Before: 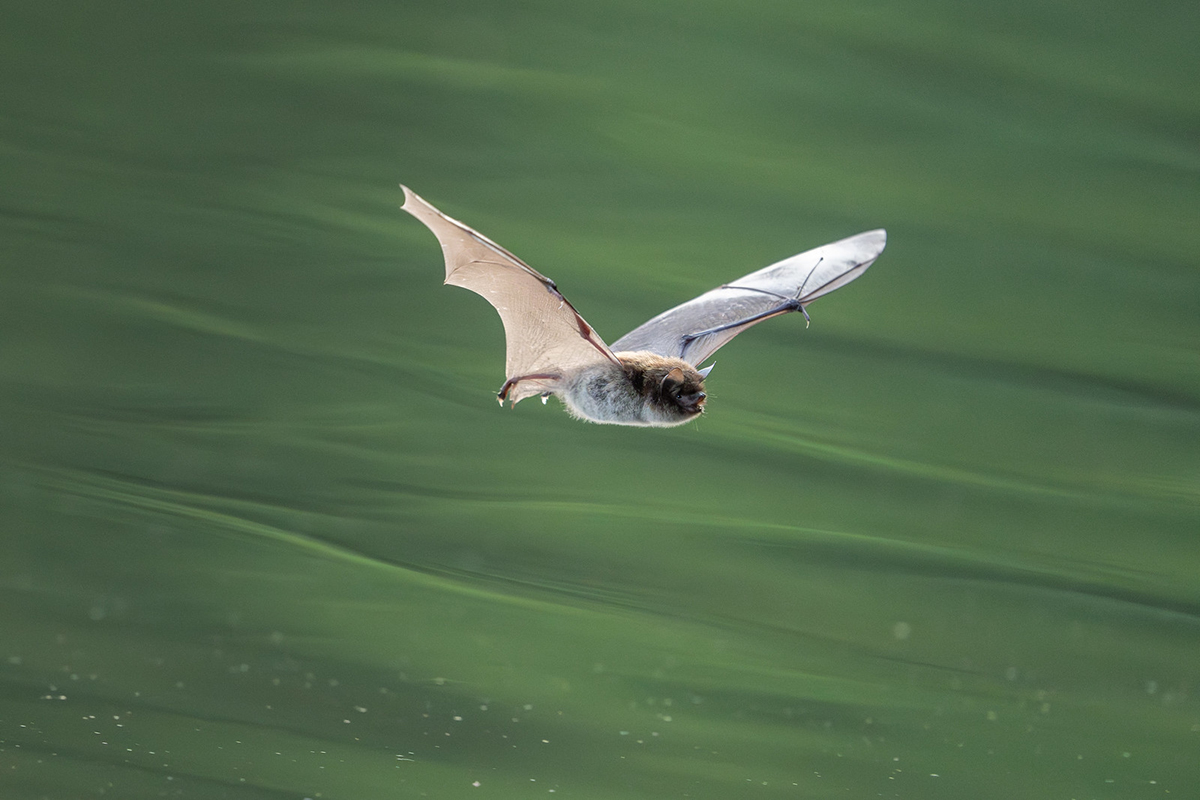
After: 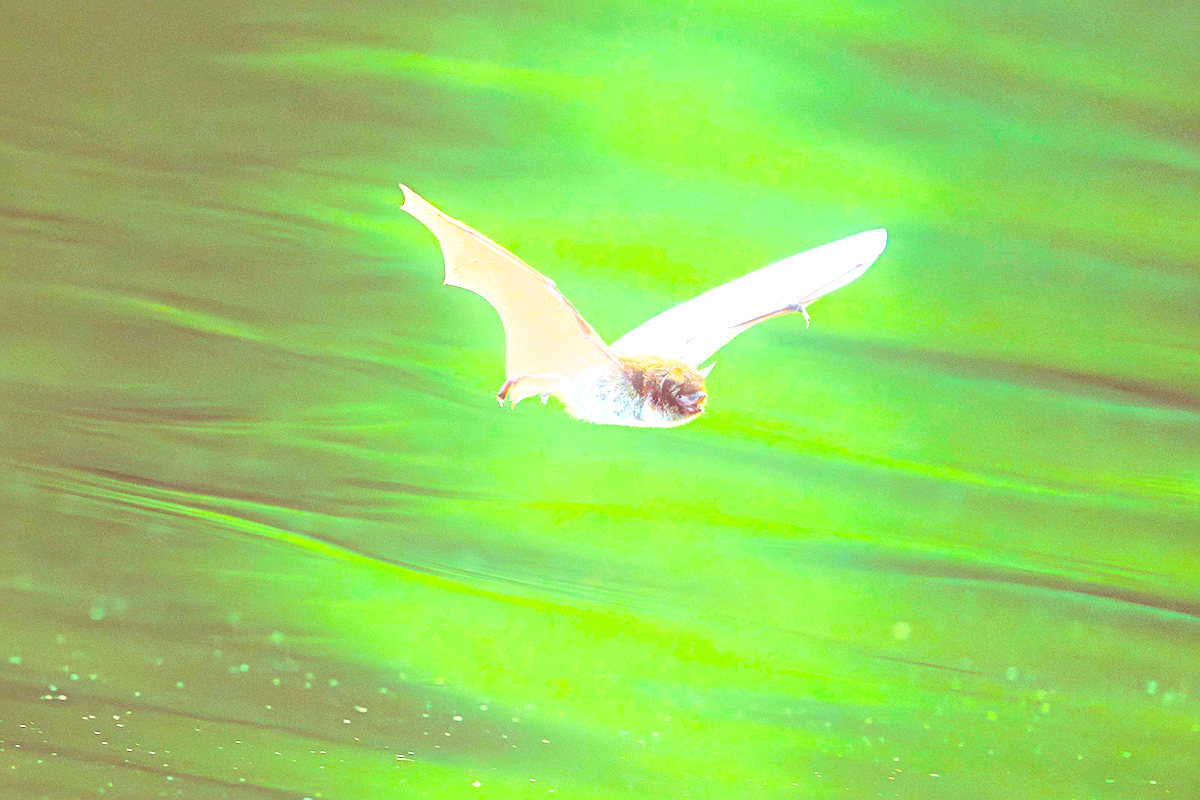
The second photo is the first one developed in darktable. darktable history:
color balance rgb: linear chroma grading › global chroma 25%, perceptual saturation grading › global saturation 40%, perceptual brilliance grading › global brilliance 30%, global vibrance 40%
sharpen: radius 4
bloom: size 5%, threshold 95%, strength 15%
base curve: curves: ch0 [(0, 0) (0.557, 0.834) (1, 1)]
exposure: black level correction 0, exposure 0.7 EV, compensate exposure bias true, compensate highlight preservation false
split-toning: highlights › saturation 0, balance -61.83
